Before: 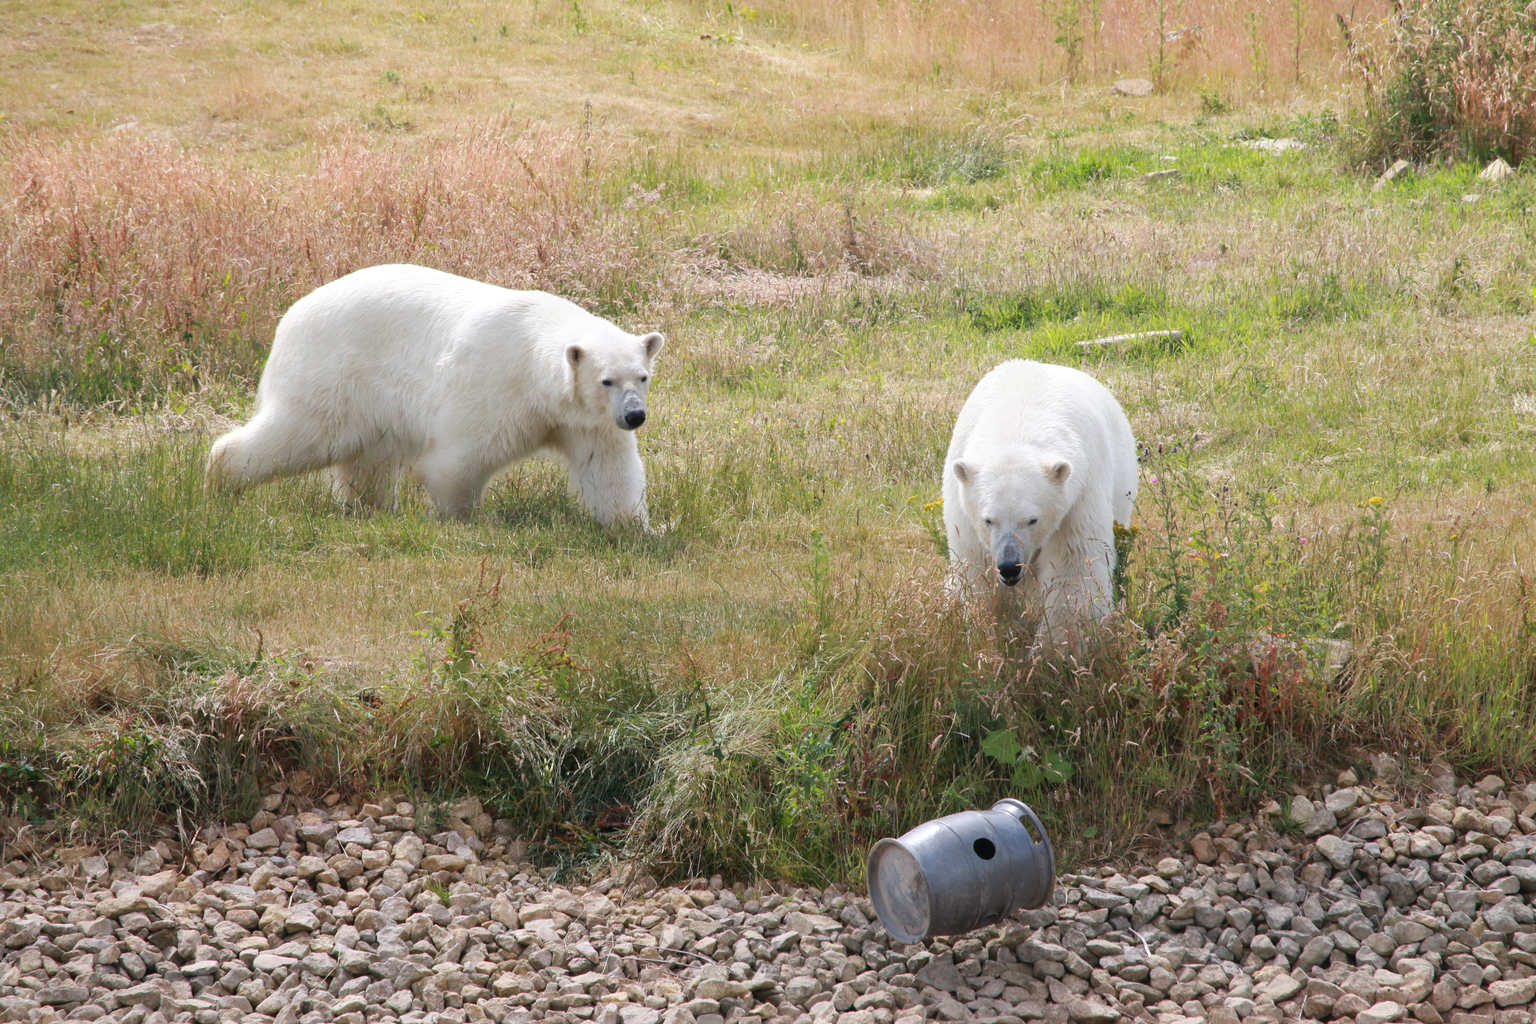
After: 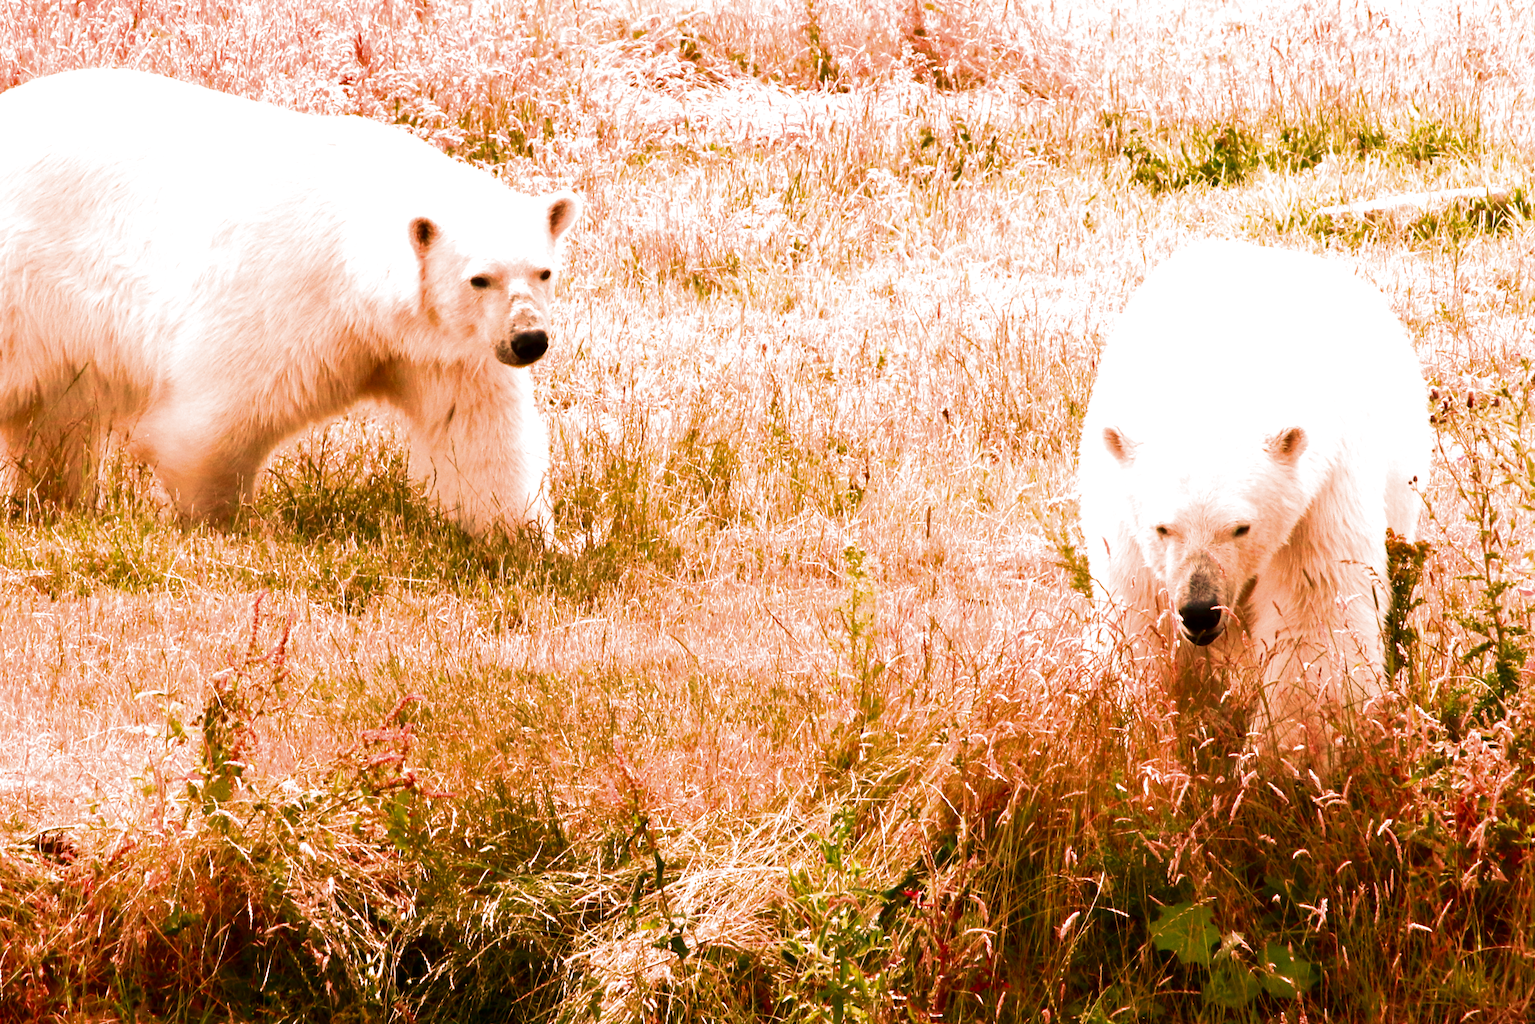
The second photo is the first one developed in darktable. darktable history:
exposure: black level correction 0.001, exposure 0.5 EV, compensate exposure bias true, compensate highlight preservation false
crop and rotate: left 22.13%, top 22.054%, right 22.026%, bottom 22.102%
filmic rgb: black relative exposure -9.08 EV, white relative exposure 2.3 EV, hardness 7.49
contrast brightness saturation: brightness -0.25, saturation 0.2
white balance: red 1.467, blue 0.684
